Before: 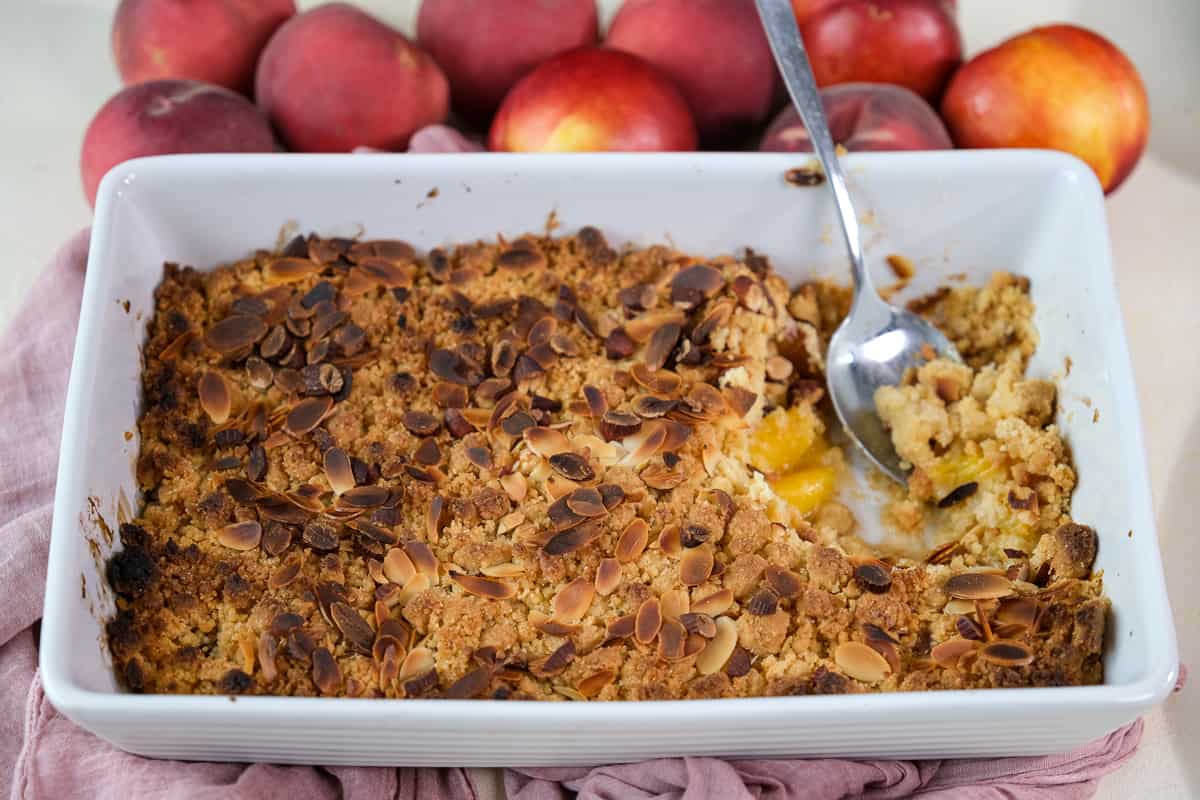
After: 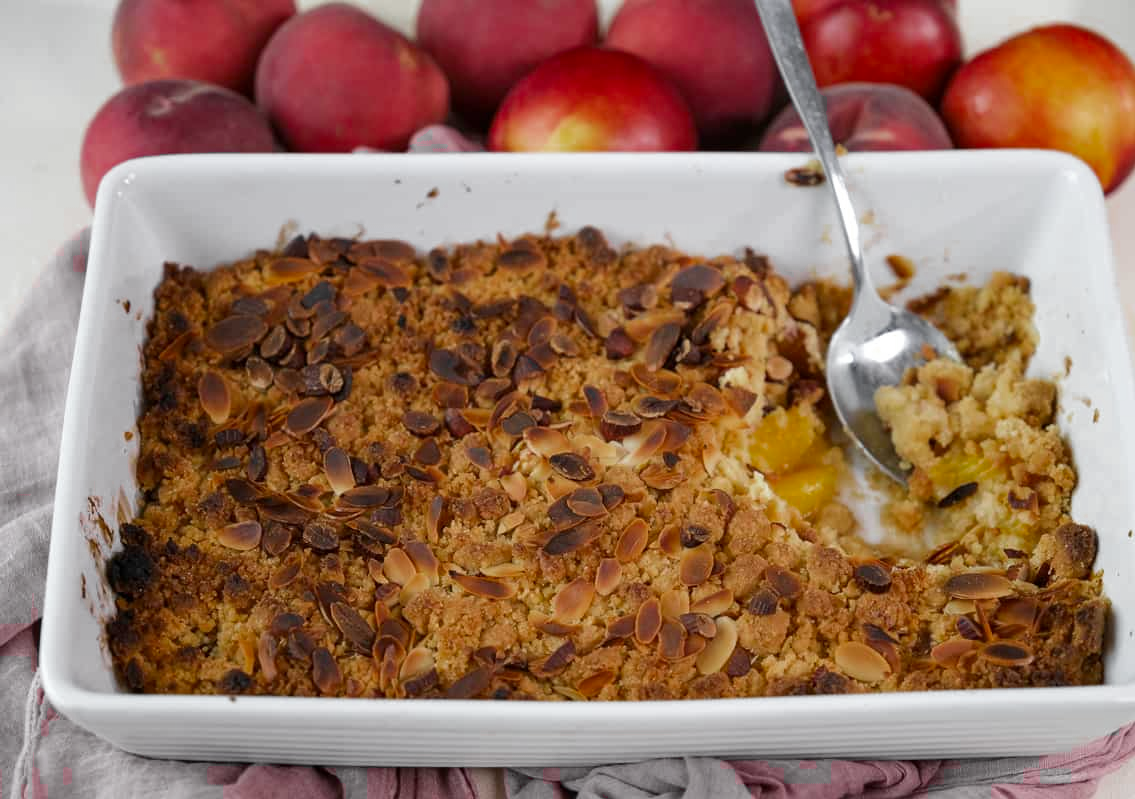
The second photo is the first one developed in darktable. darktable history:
color zones: curves: ch0 [(0.004, 0.388) (0.125, 0.392) (0.25, 0.404) (0.375, 0.5) (0.5, 0.5) (0.625, 0.5) (0.75, 0.5) (0.875, 0.5)]; ch1 [(0, 0.5) (0.125, 0.5) (0.25, 0.5) (0.375, 0.124) (0.524, 0.124) (0.645, 0.128) (0.789, 0.132) (0.914, 0.096) (0.998, 0.068)]
crop and rotate: left 0%, right 5.346%
